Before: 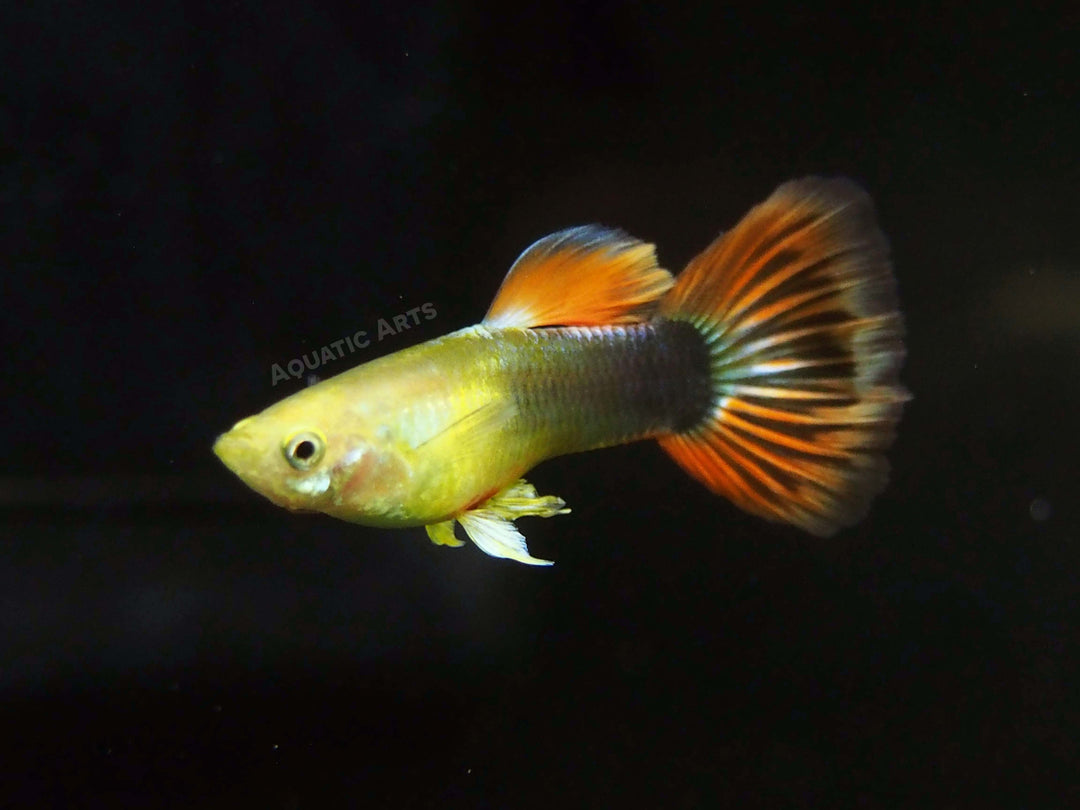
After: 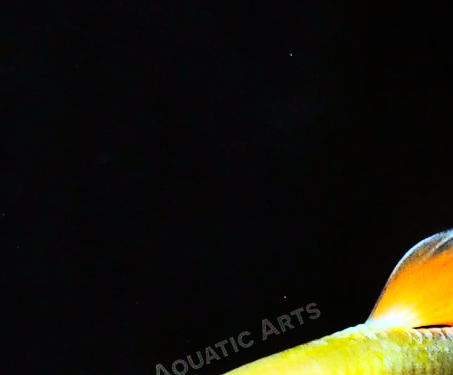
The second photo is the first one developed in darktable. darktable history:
crop and rotate: left 10.817%, top 0.062%, right 47.194%, bottom 53.626%
color balance rgb: perceptual saturation grading › global saturation 10%, global vibrance 10%
rgb curve: curves: ch0 [(0, 0) (0.21, 0.15) (0.24, 0.21) (0.5, 0.75) (0.75, 0.96) (0.89, 0.99) (1, 1)]; ch1 [(0, 0.02) (0.21, 0.13) (0.25, 0.2) (0.5, 0.67) (0.75, 0.9) (0.89, 0.97) (1, 1)]; ch2 [(0, 0.02) (0.21, 0.13) (0.25, 0.2) (0.5, 0.67) (0.75, 0.9) (0.89, 0.97) (1, 1)], compensate middle gray true
shadows and highlights: low approximation 0.01, soften with gaussian
